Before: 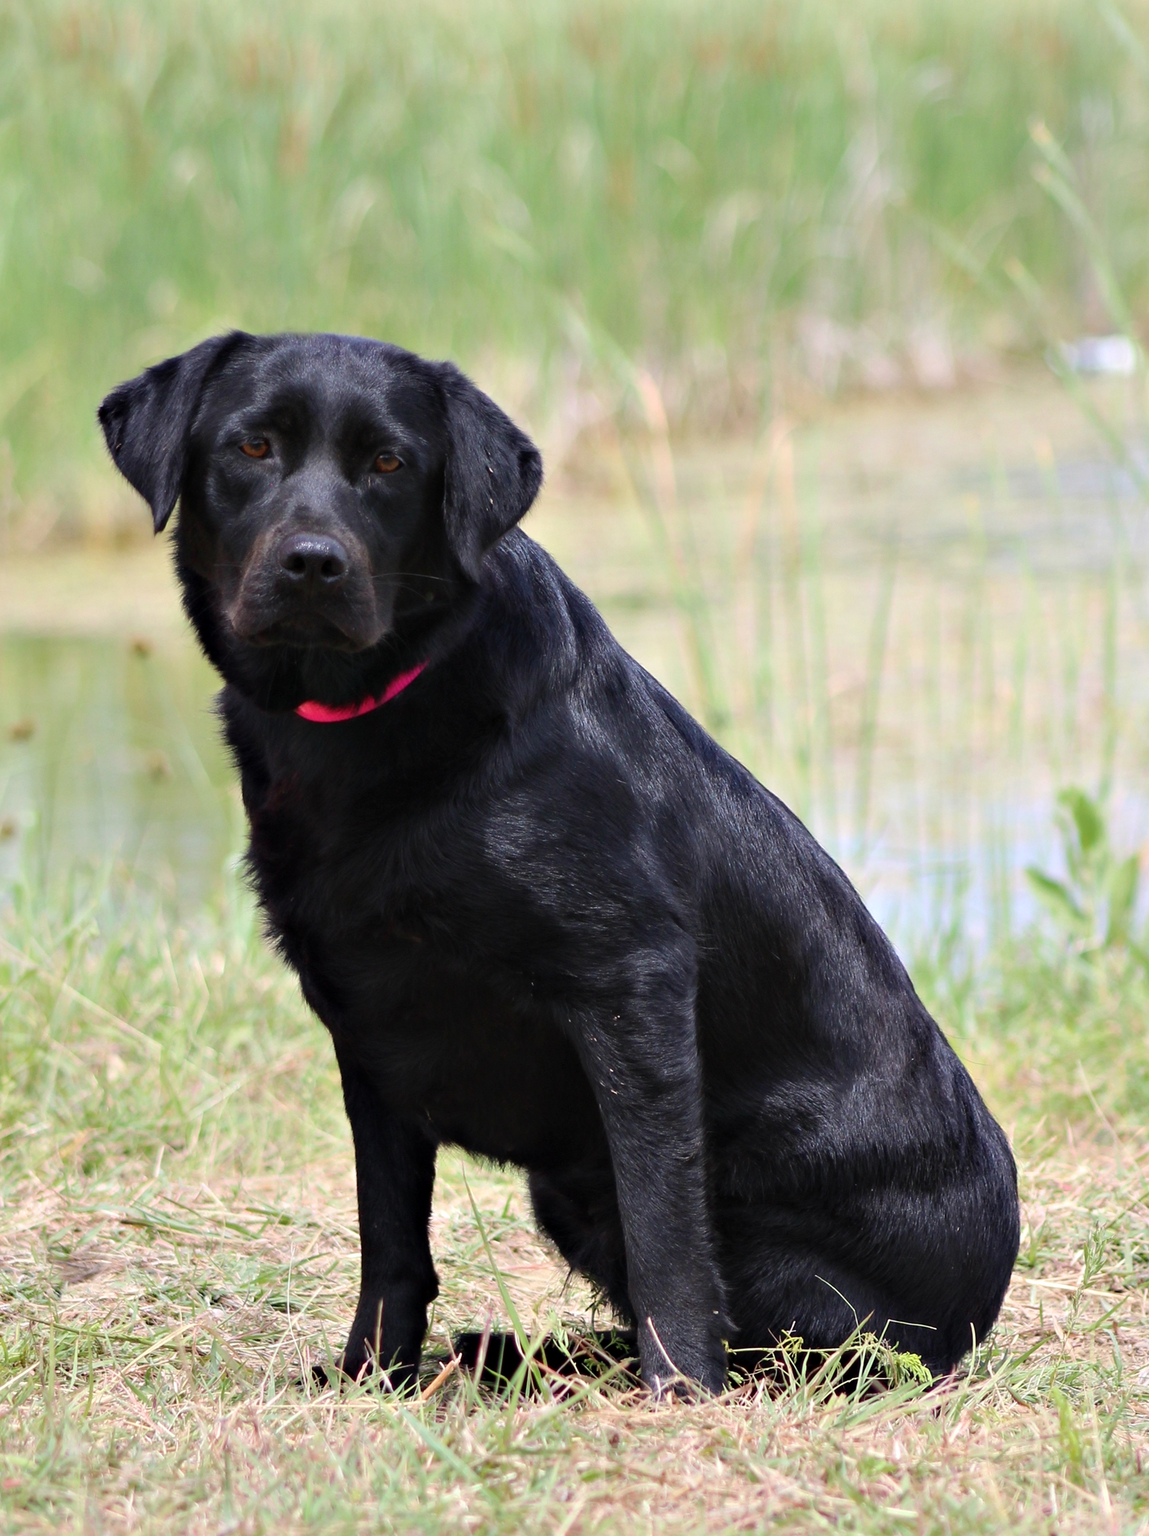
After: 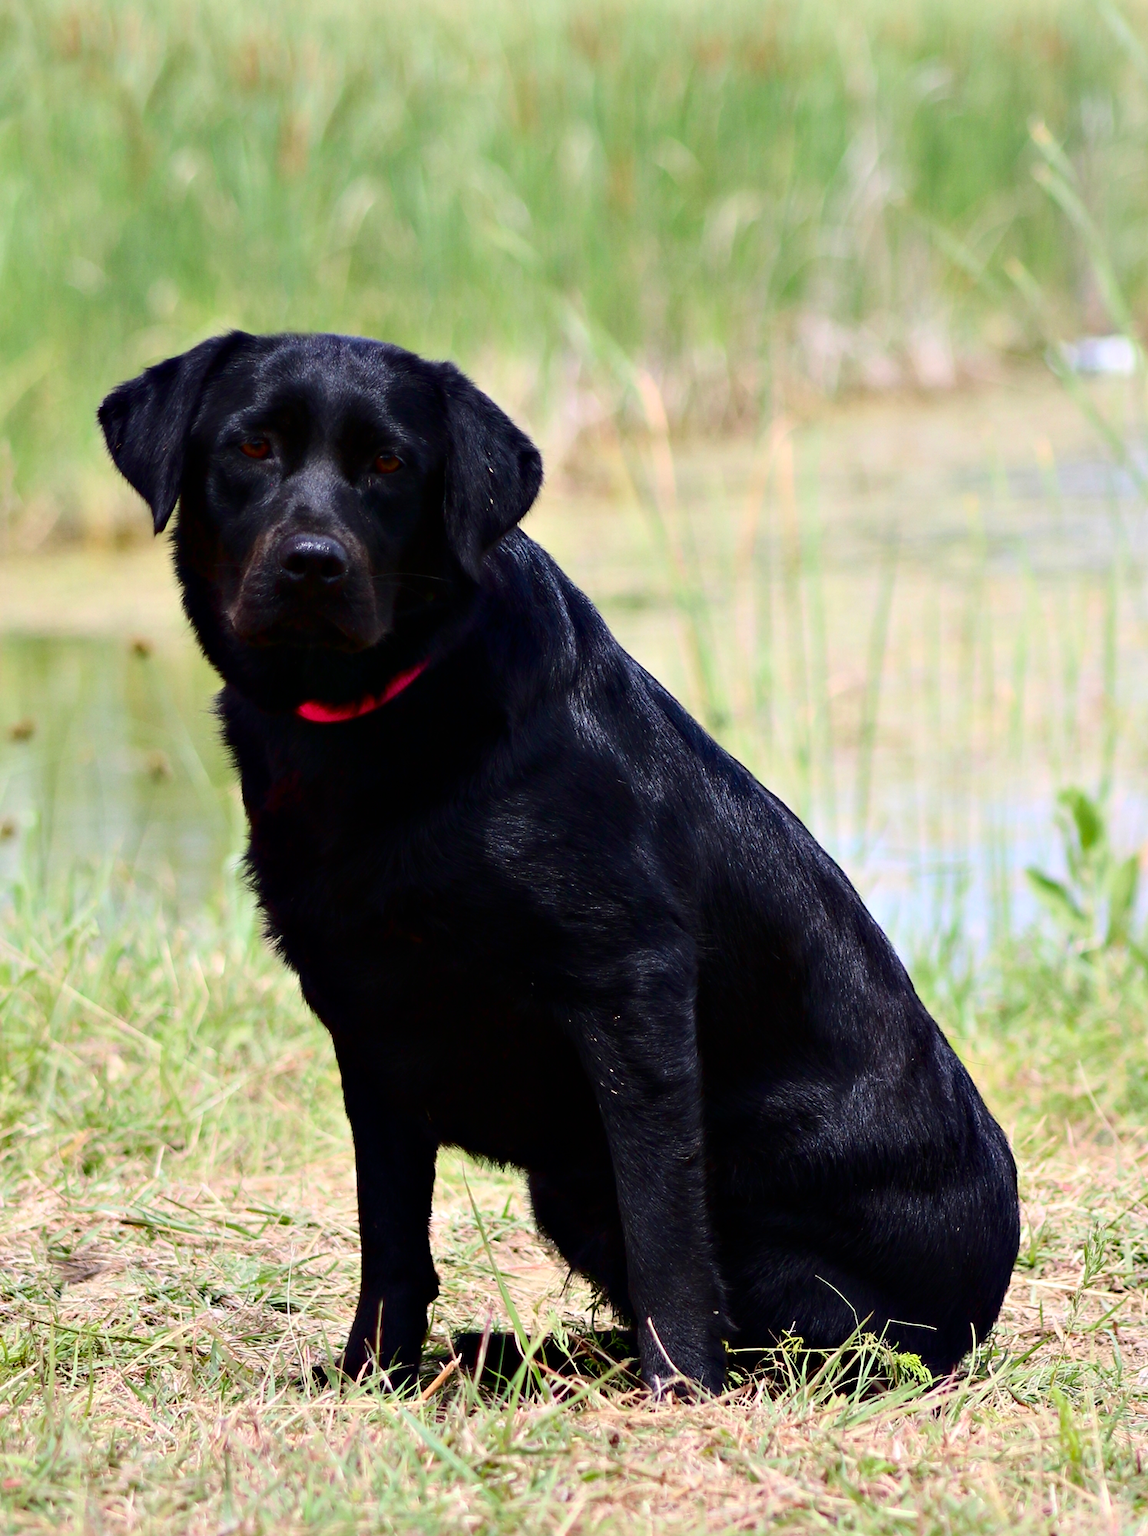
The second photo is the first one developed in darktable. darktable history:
contrast brightness saturation: contrast 0.224, brightness -0.189, saturation 0.237
